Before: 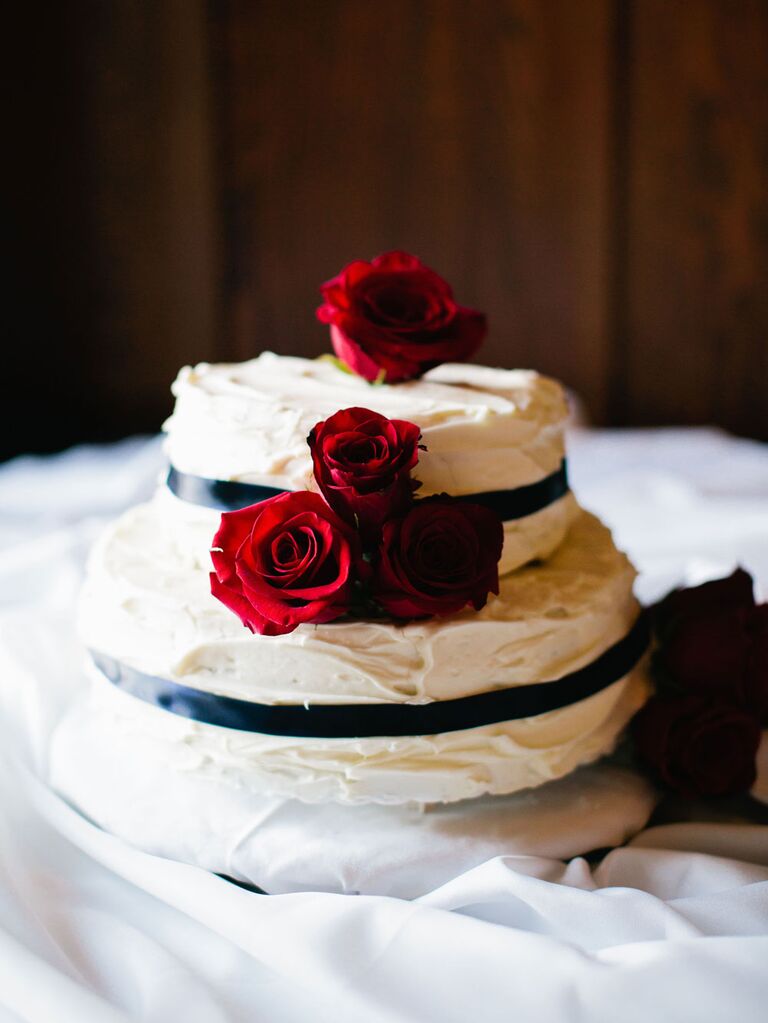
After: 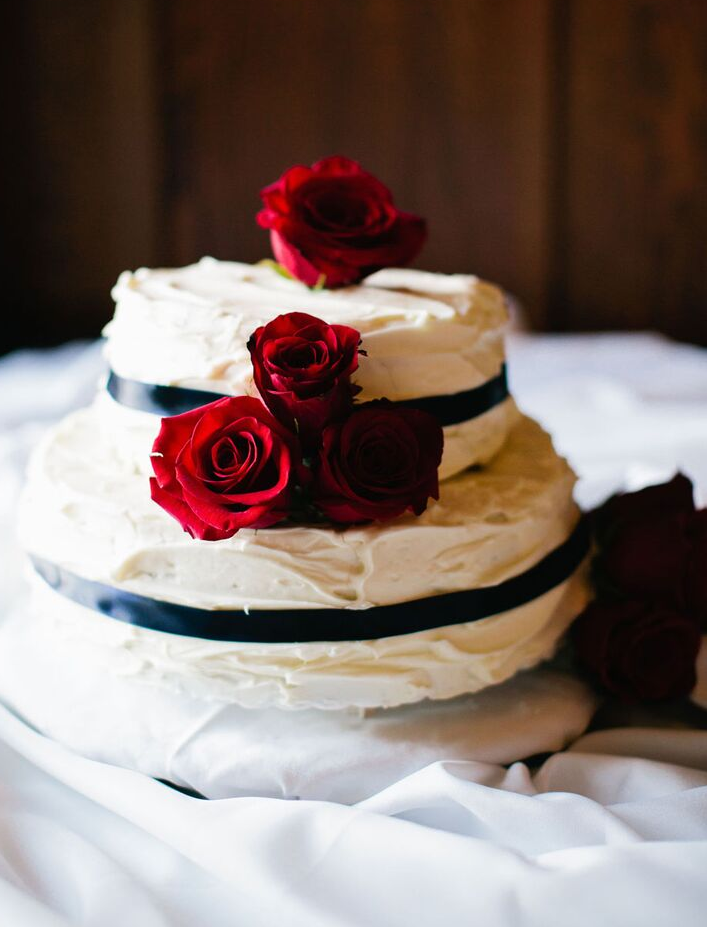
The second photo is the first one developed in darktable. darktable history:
crop and rotate: left 7.903%, top 9.295%
